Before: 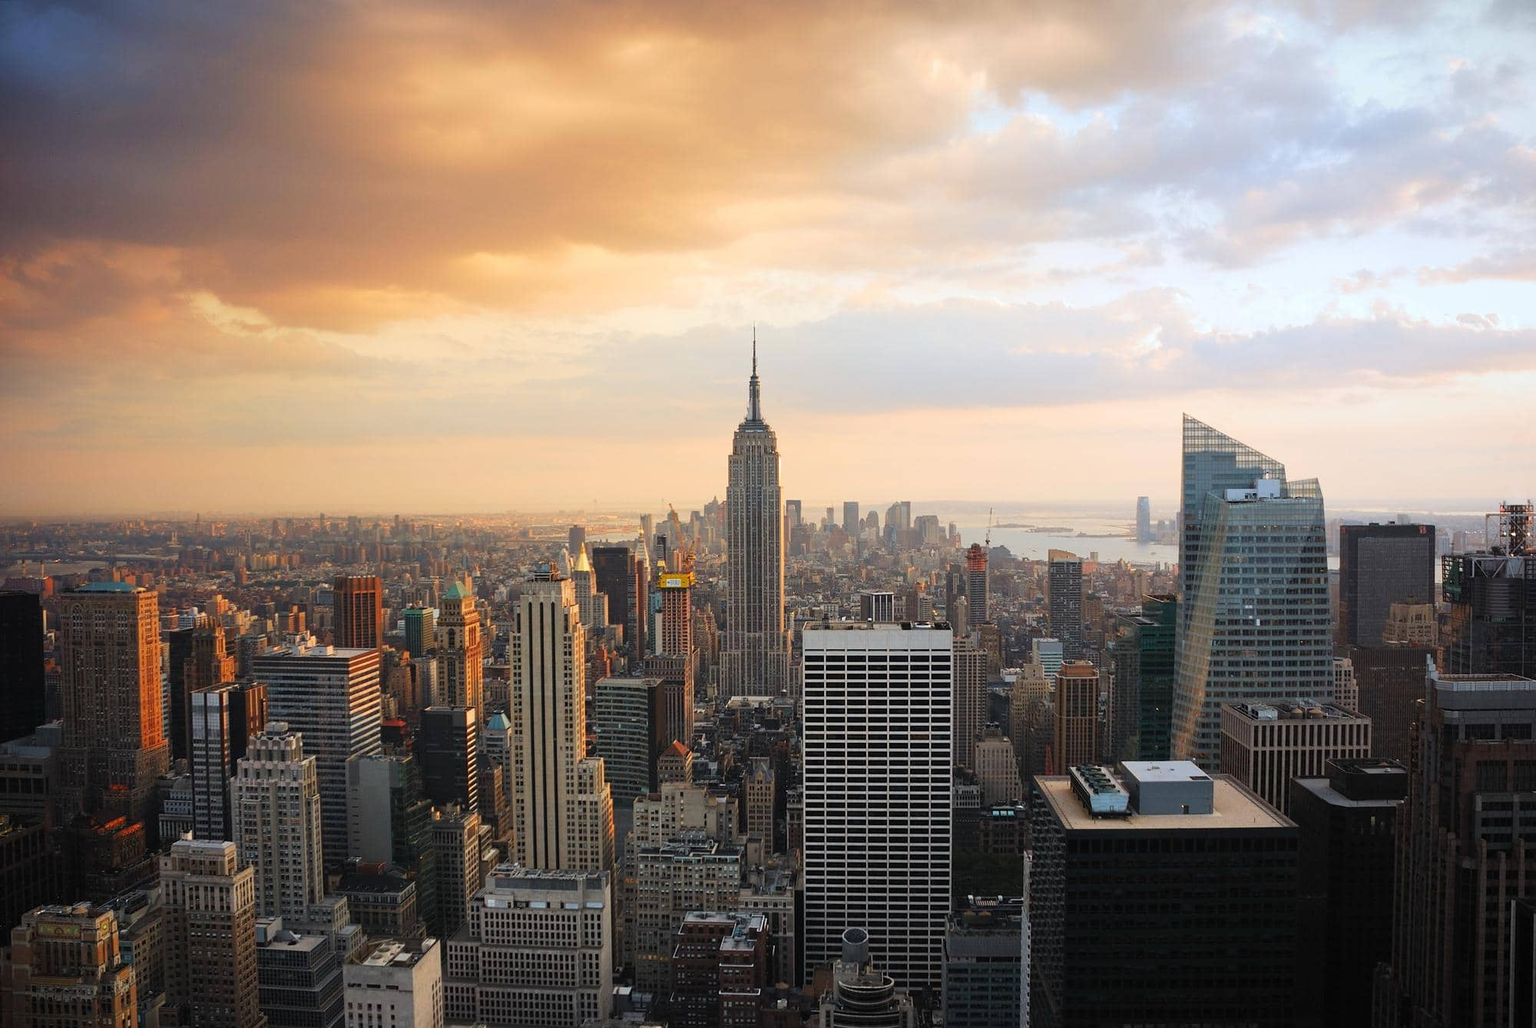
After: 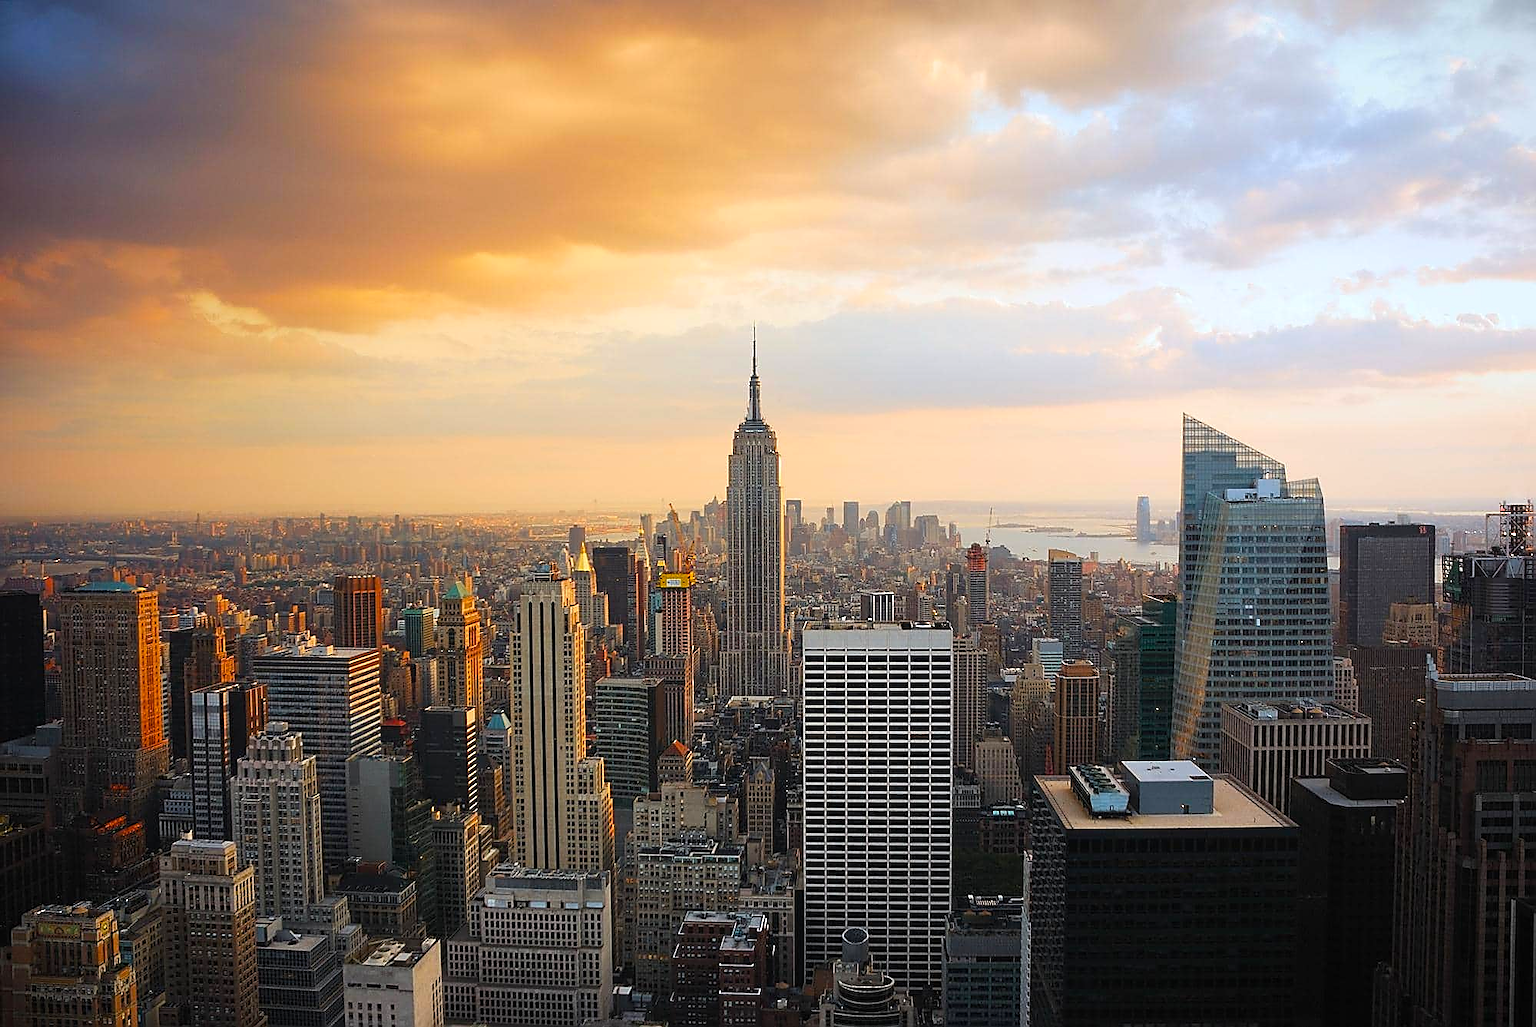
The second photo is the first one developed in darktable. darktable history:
sharpen: radius 1.4, amount 1.25, threshold 0.7
color balance rgb: linear chroma grading › global chroma 8.33%, perceptual saturation grading › global saturation 18.52%, global vibrance 7.87%
